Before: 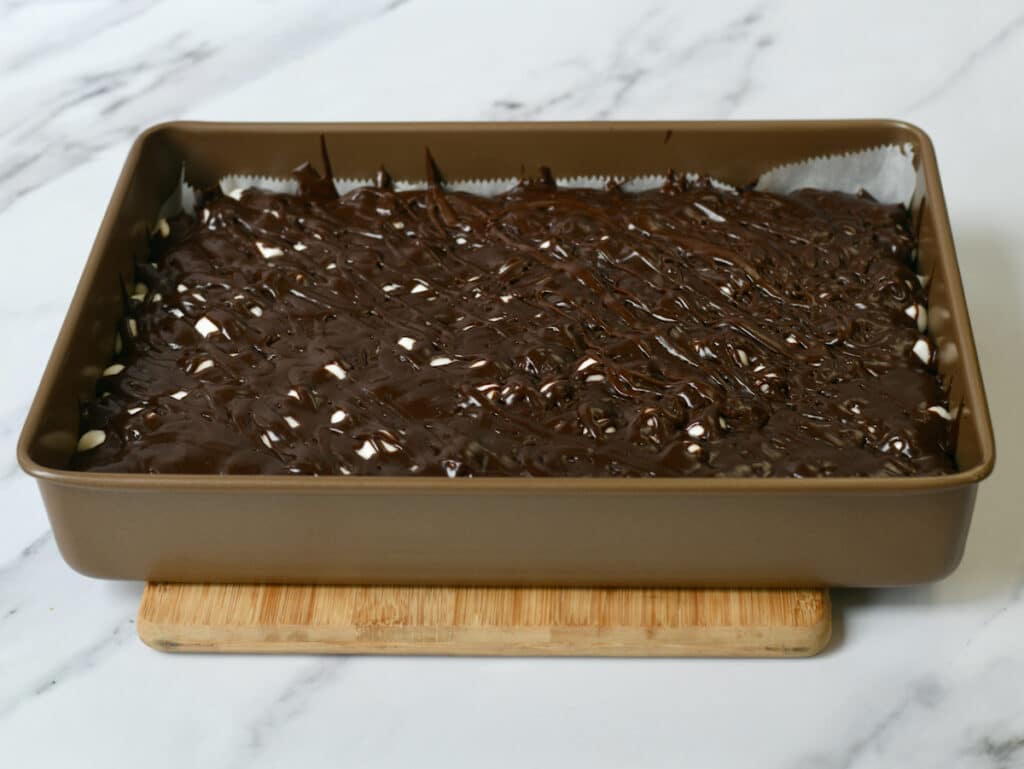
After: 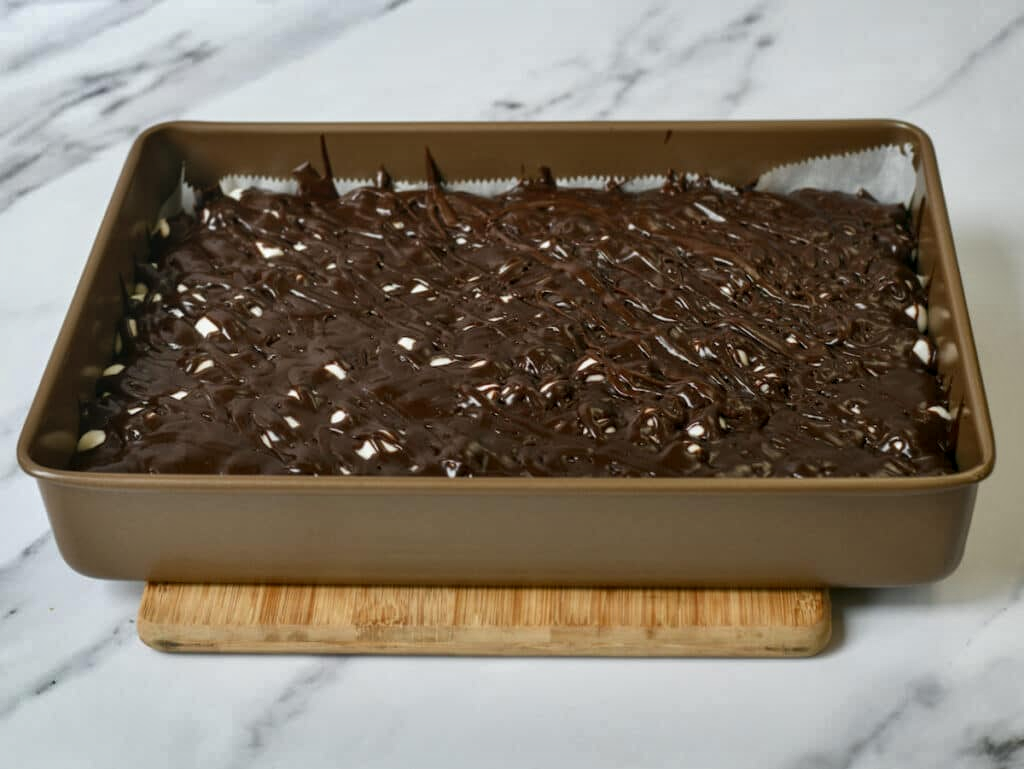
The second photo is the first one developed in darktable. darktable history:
shadows and highlights: radius 109.65, shadows 23.97, highlights -59.48, low approximation 0.01, soften with gaussian
local contrast: on, module defaults
